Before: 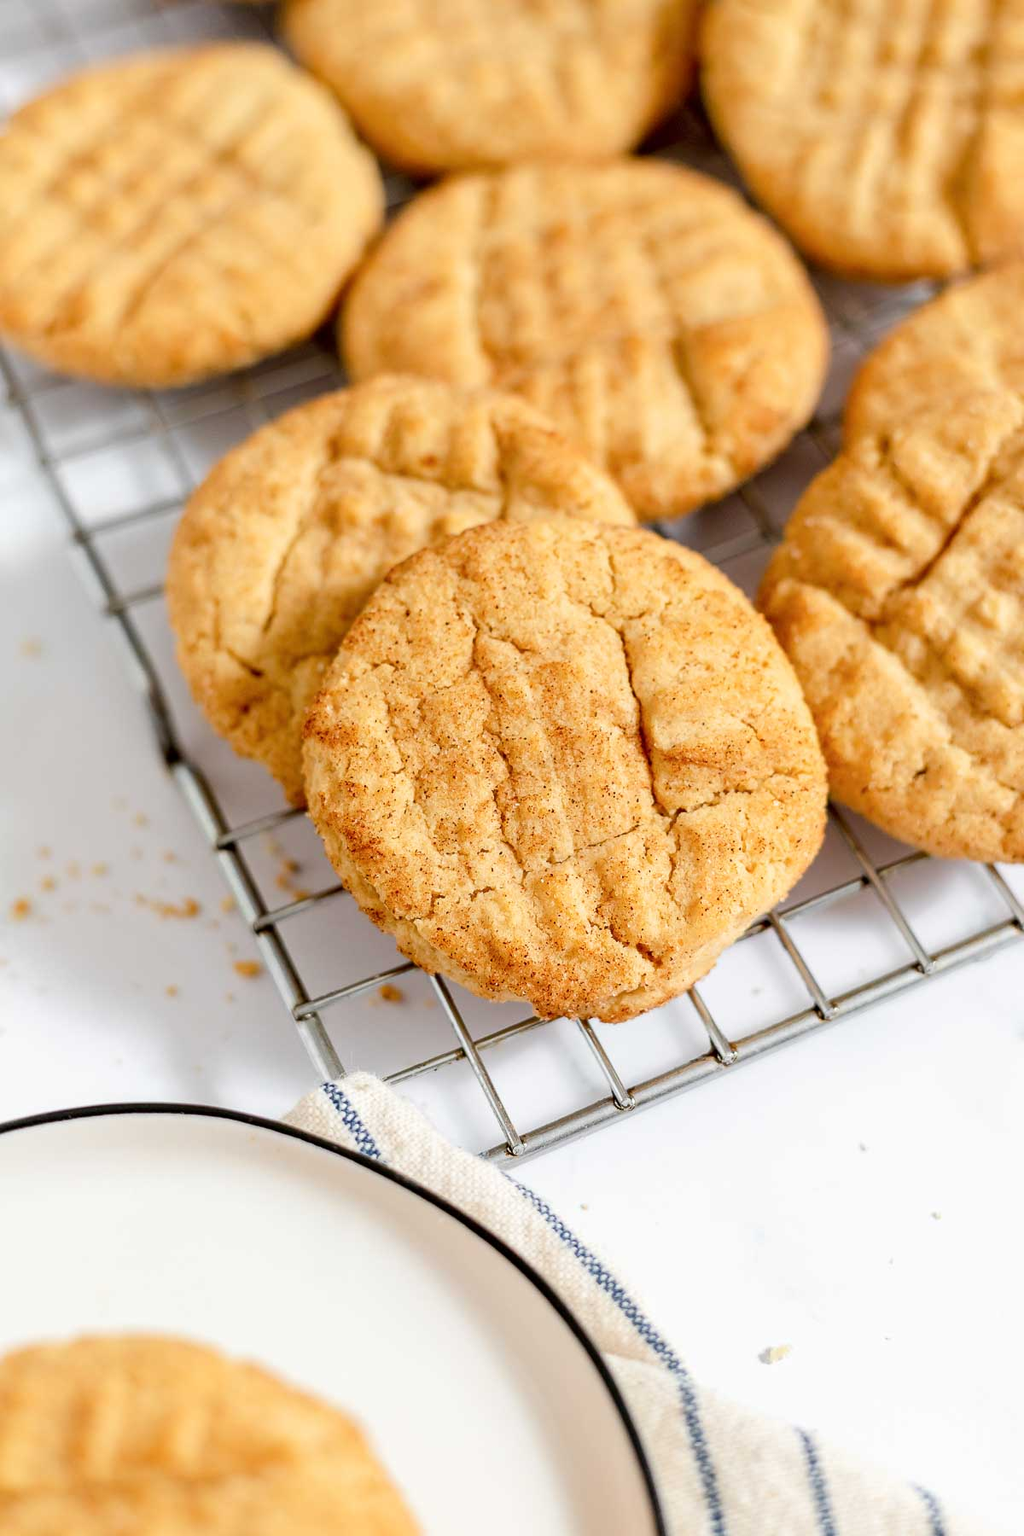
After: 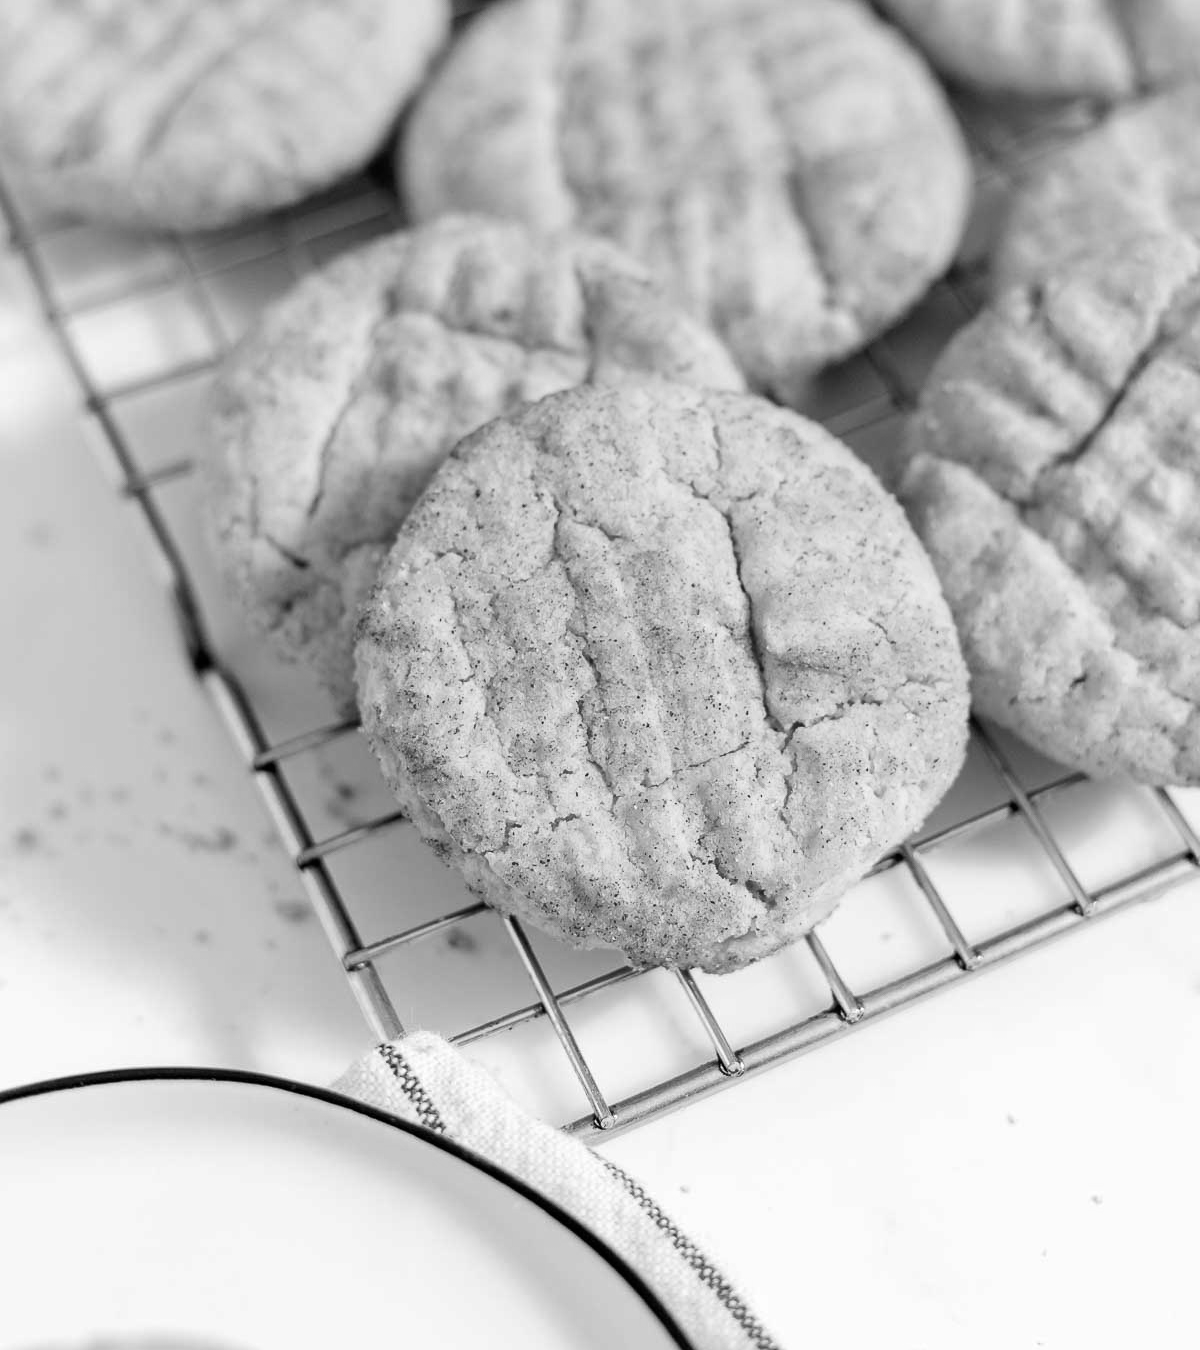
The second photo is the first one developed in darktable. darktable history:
crop and rotate: top 12.5%, bottom 12.5%
white balance: red 1.009, blue 1.027
monochrome: on, module defaults
